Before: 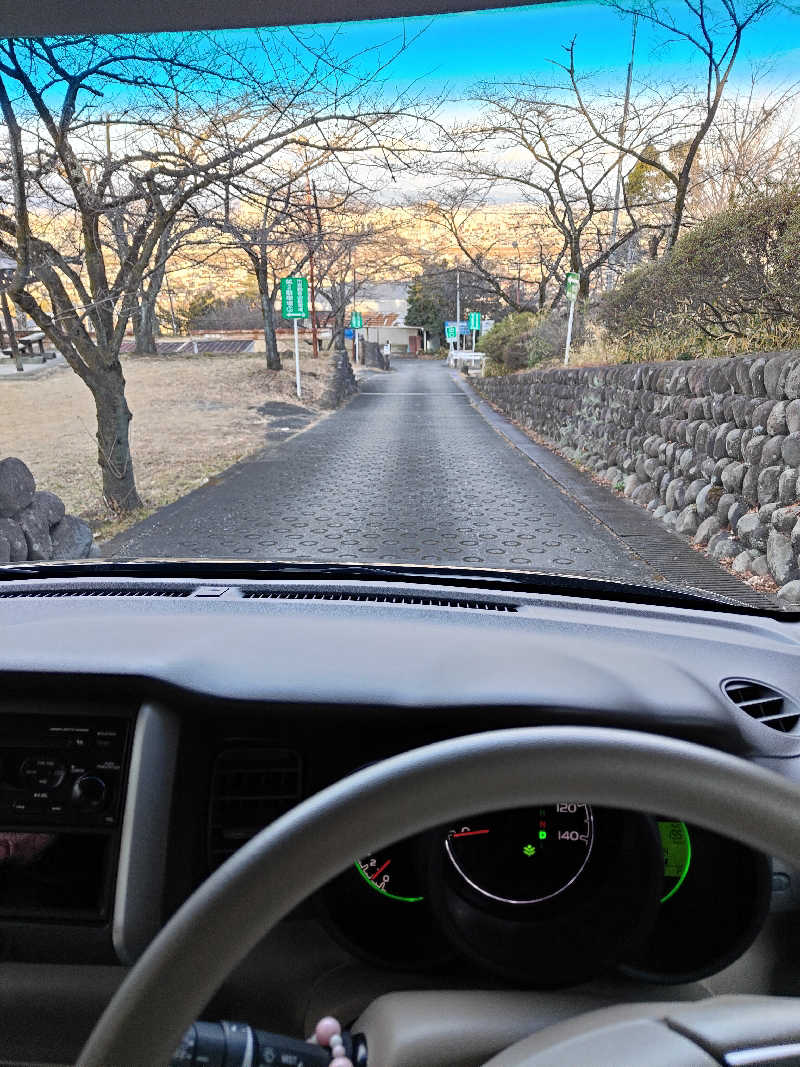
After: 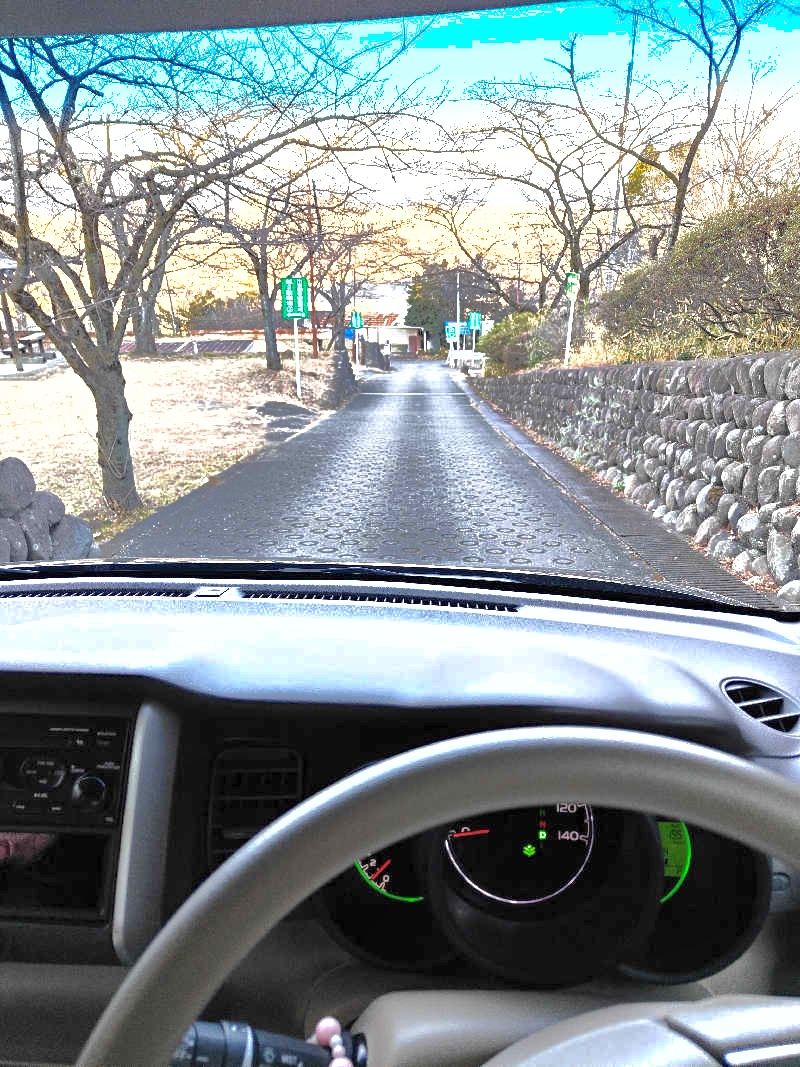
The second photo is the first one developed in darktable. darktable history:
shadows and highlights: shadows 39.47, highlights -60.1
exposure: black level correction 0, exposure 1.097 EV, compensate highlight preservation false
